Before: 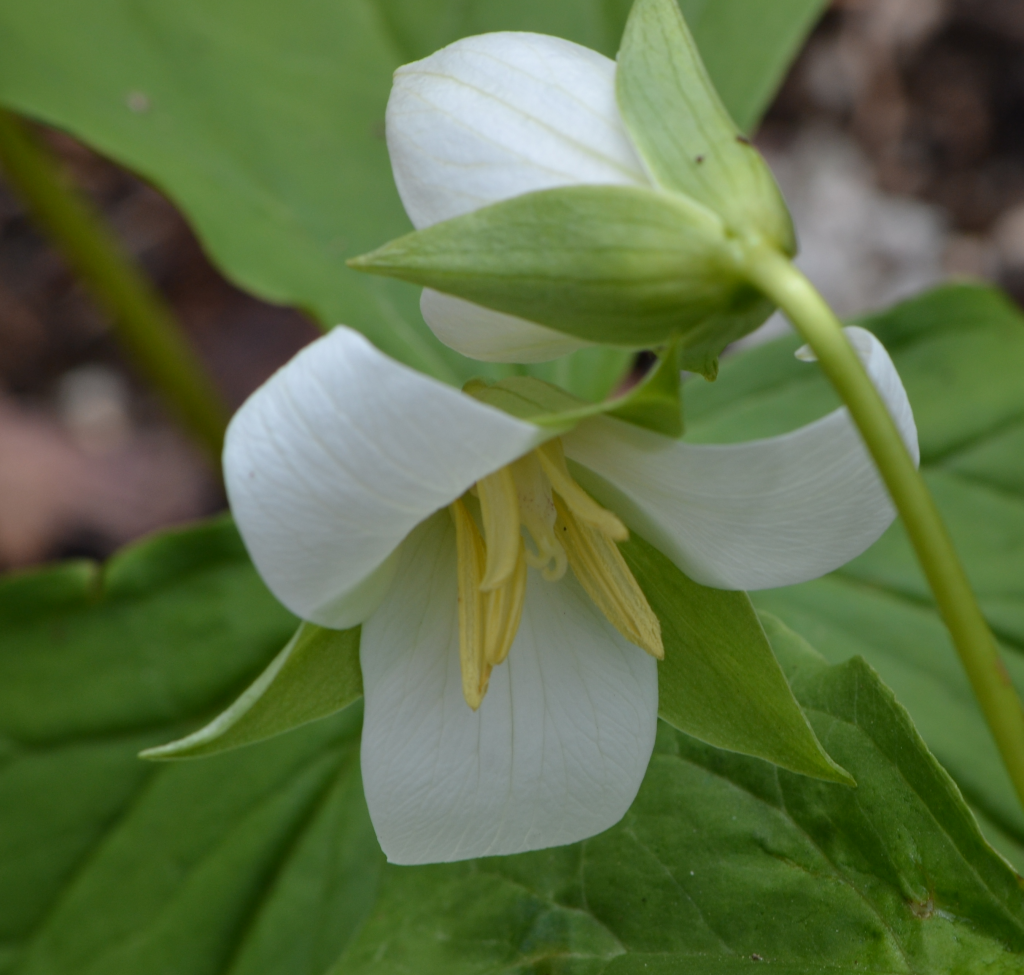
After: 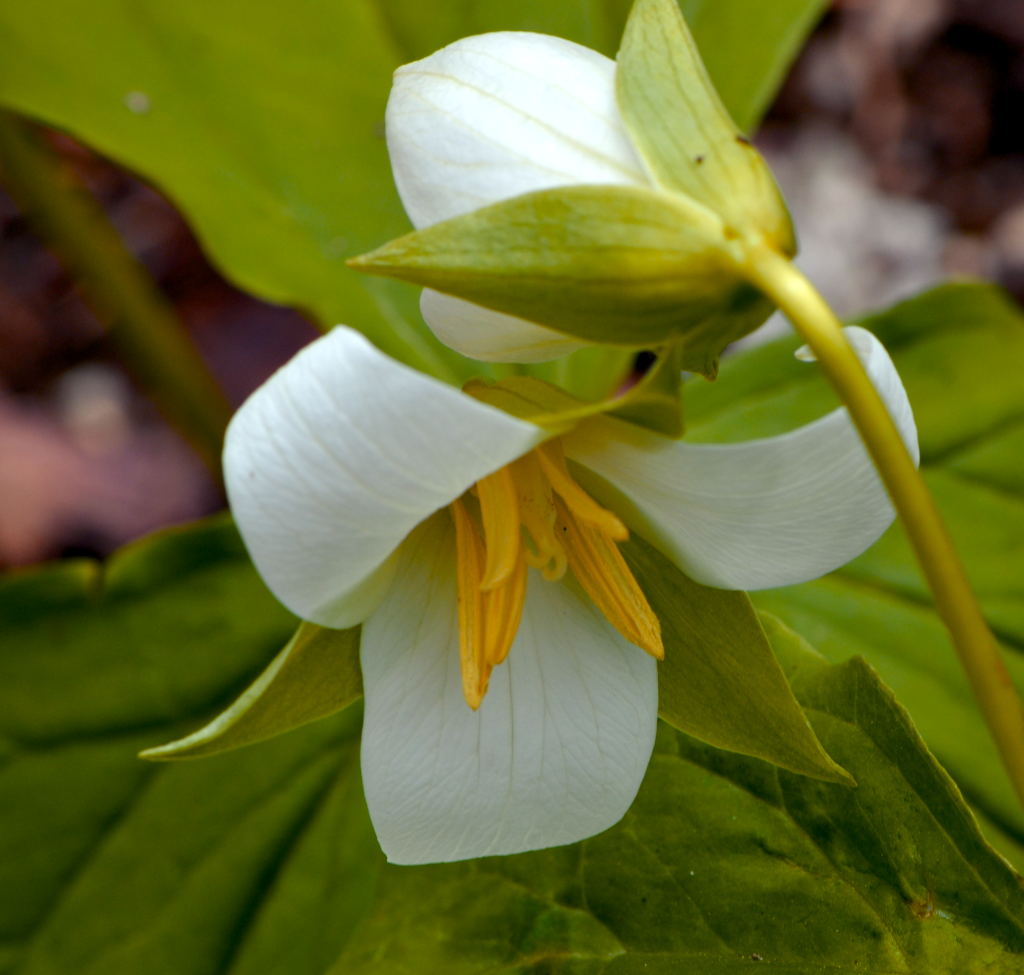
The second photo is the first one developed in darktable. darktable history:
color zones: curves: ch1 [(0.239, 0.552) (0.75, 0.5)]; ch2 [(0.25, 0.462) (0.749, 0.457)], mix 25.94%
color balance rgb: shadows lift › luminance -21.66%, shadows lift › chroma 6.57%, shadows lift › hue 270°, power › chroma 0.68%, power › hue 60°, highlights gain › luminance 6.08%, highlights gain › chroma 1.33%, highlights gain › hue 90°, global offset › luminance -0.87%, perceptual saturation grading › global saturation 26.86%, perceptual saturation grading › highlights -28.39%, perceptual saturation grading › mid-tones 15.22%, perceptual saturation grading › shadows 33.98%, perceptual brilliance grading › highlights 10%, perceptual brilliance grading › mid-tones 5%
